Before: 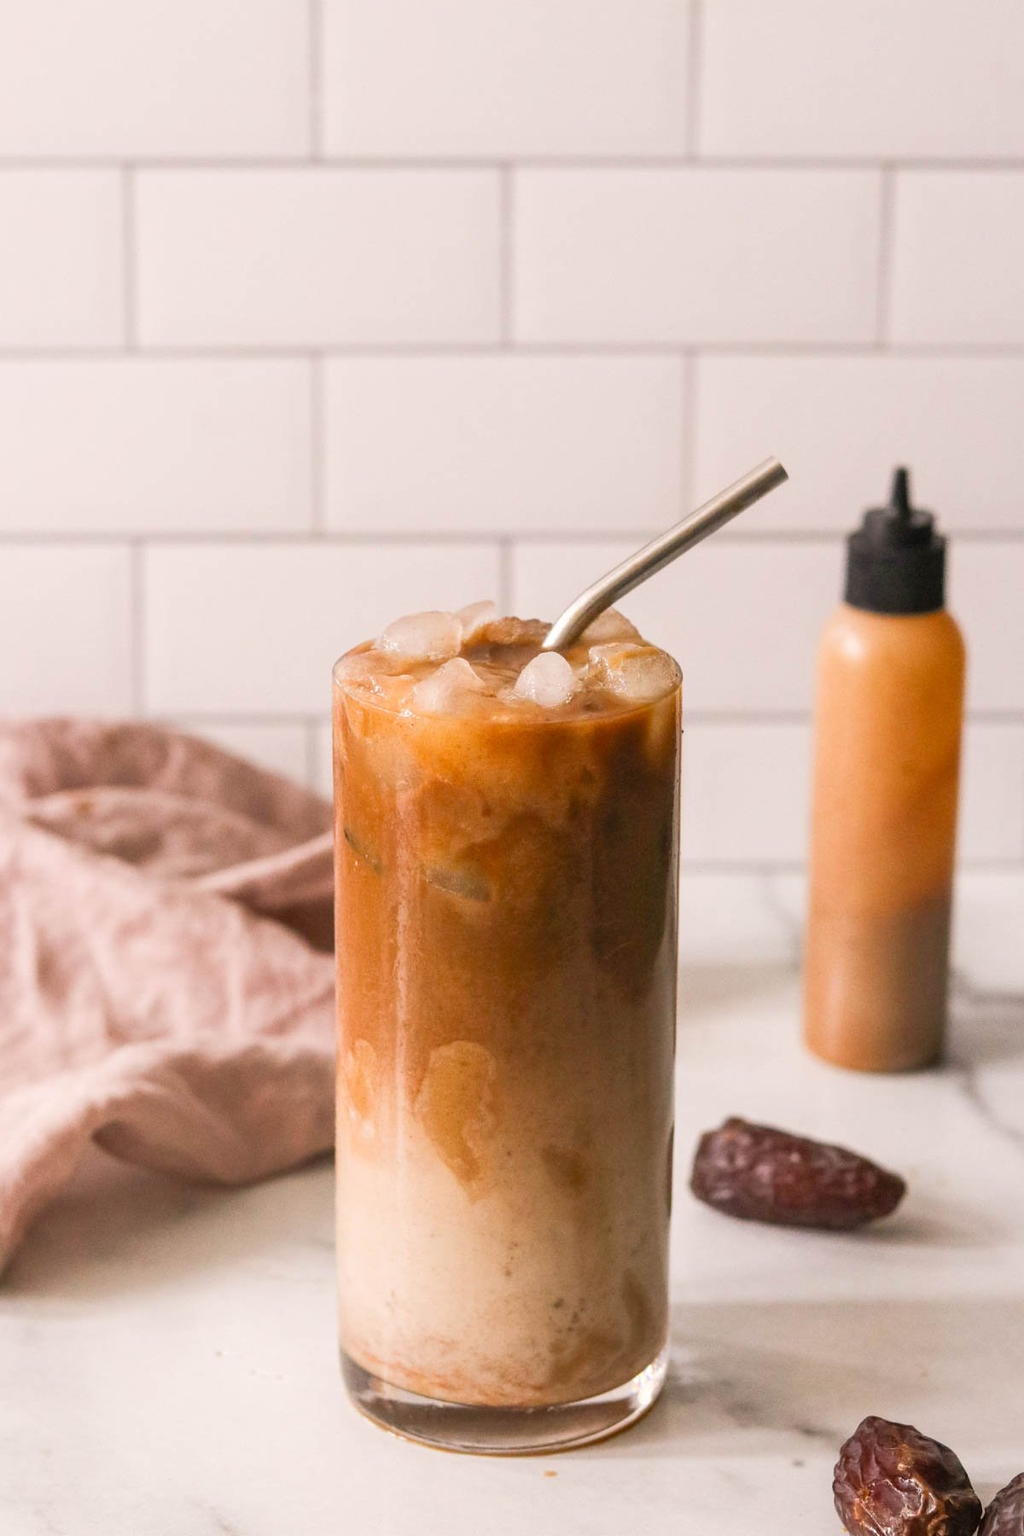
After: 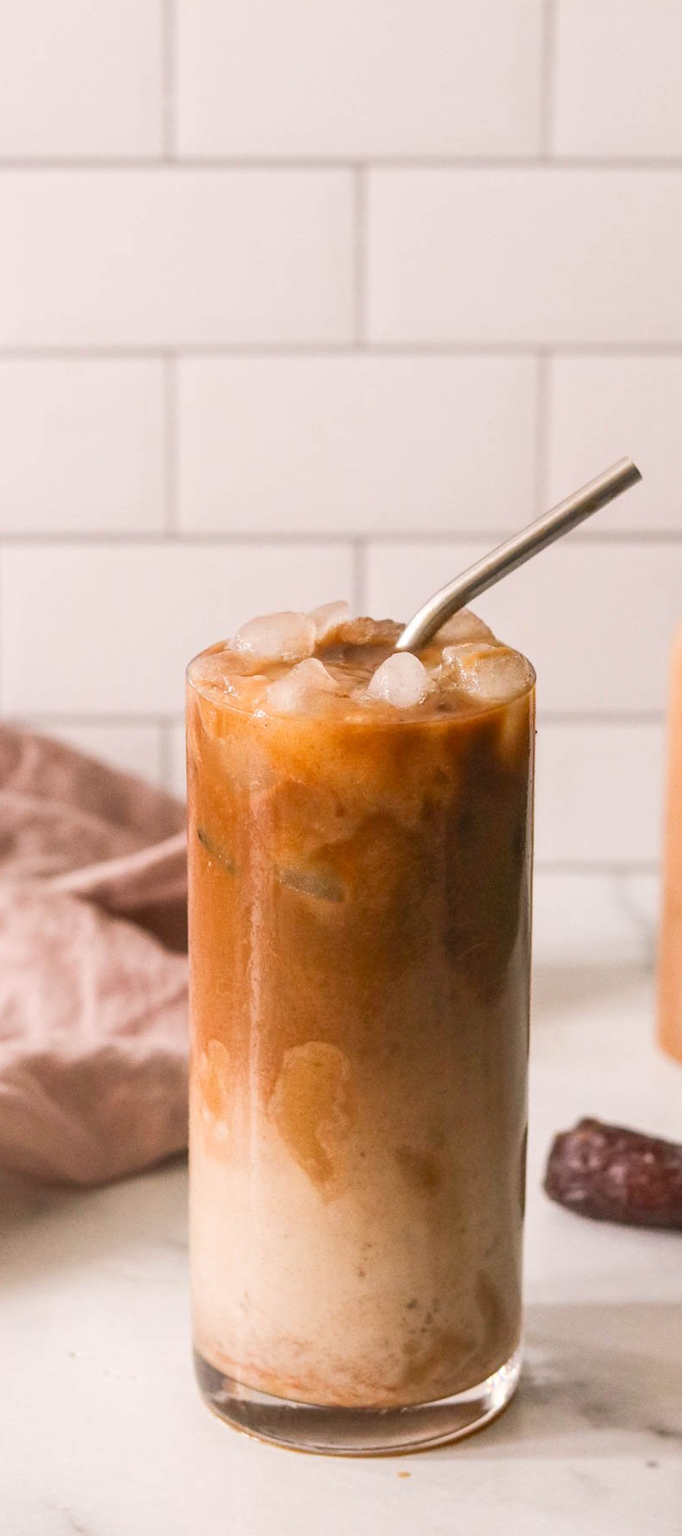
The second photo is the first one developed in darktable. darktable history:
crop and rotate: left 14.35%, right 18.989%
